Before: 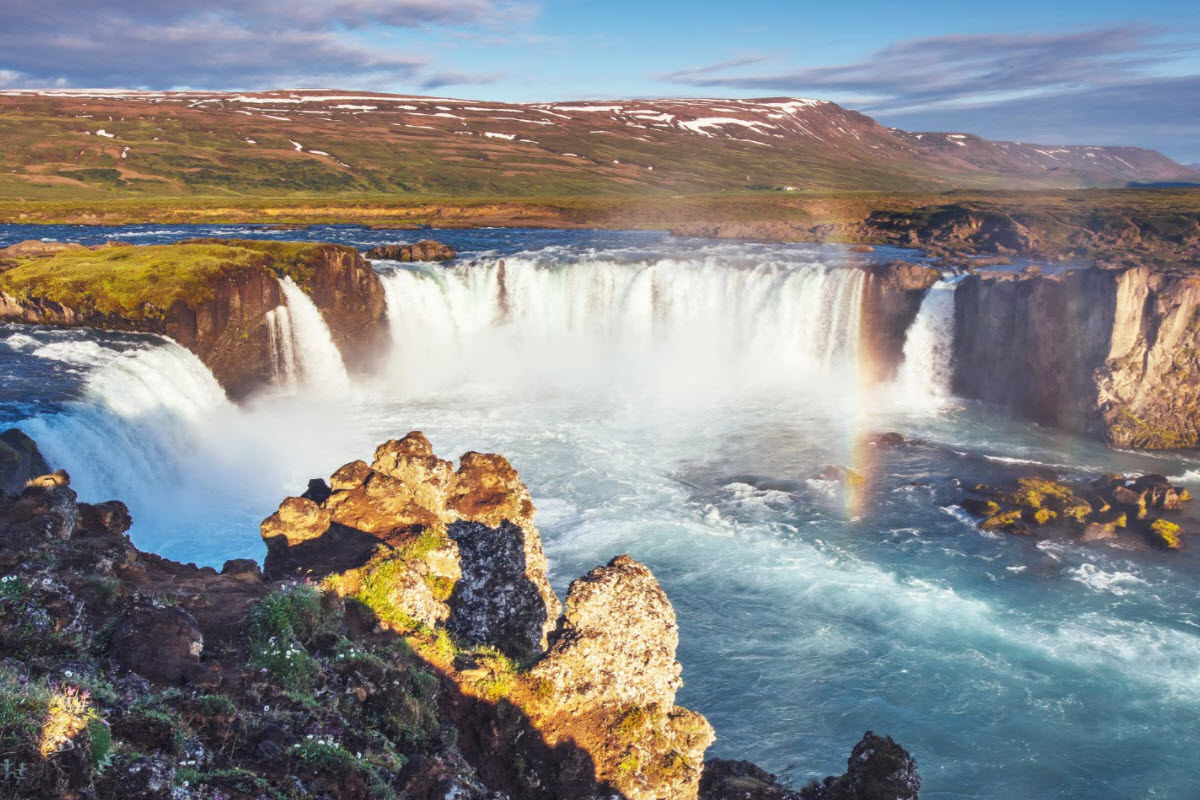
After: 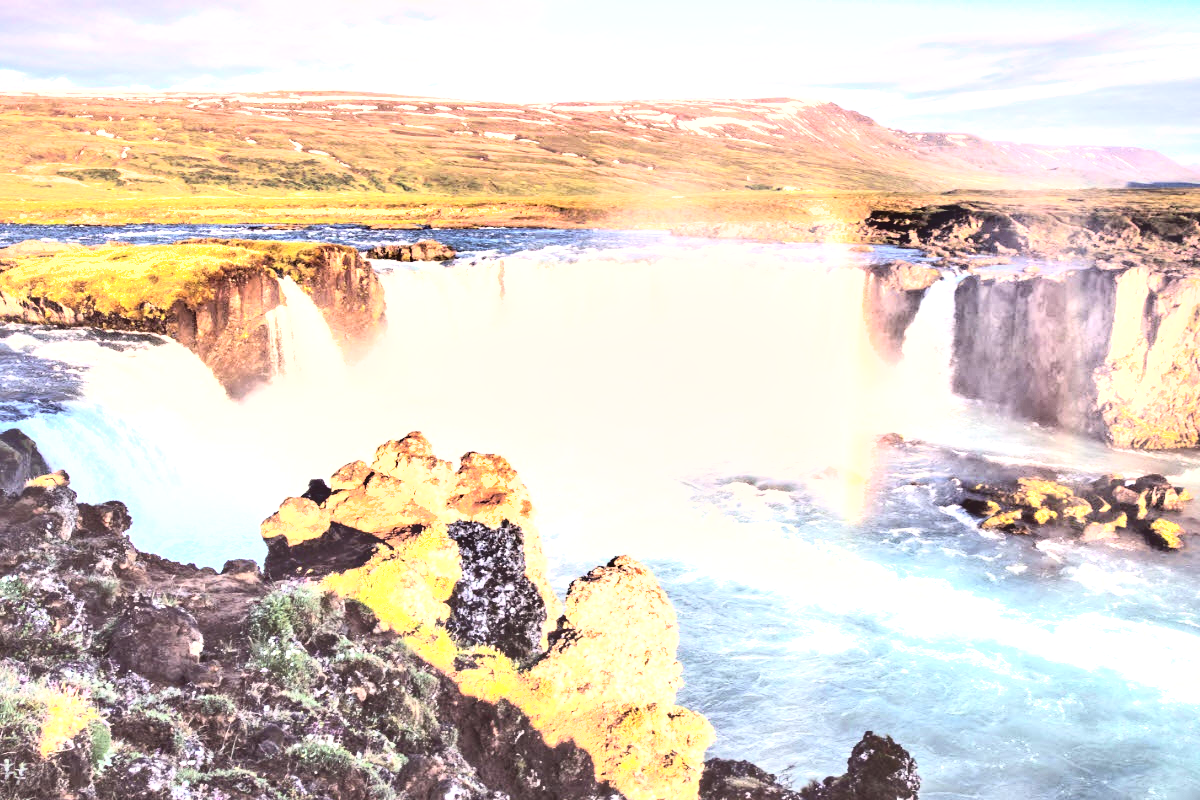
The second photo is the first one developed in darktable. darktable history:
exposure: black level correction 0, exposure 1.505 EV, compensate highlight preservation false
contrast brightness saturation: contrast 0.441, brightness 0.548, saturation -0.186
shadows and highlights: low approximation 0.01, soften with gaussian
local contrast: mode bilateral grid, contrast 20, coarseness 49, detail 147%, midtone range 0.2
color correction: highlights a* 6.48, highlights b* 7.65, shadows a* 6.35, shadows b* 6.91, saturation 0.92
